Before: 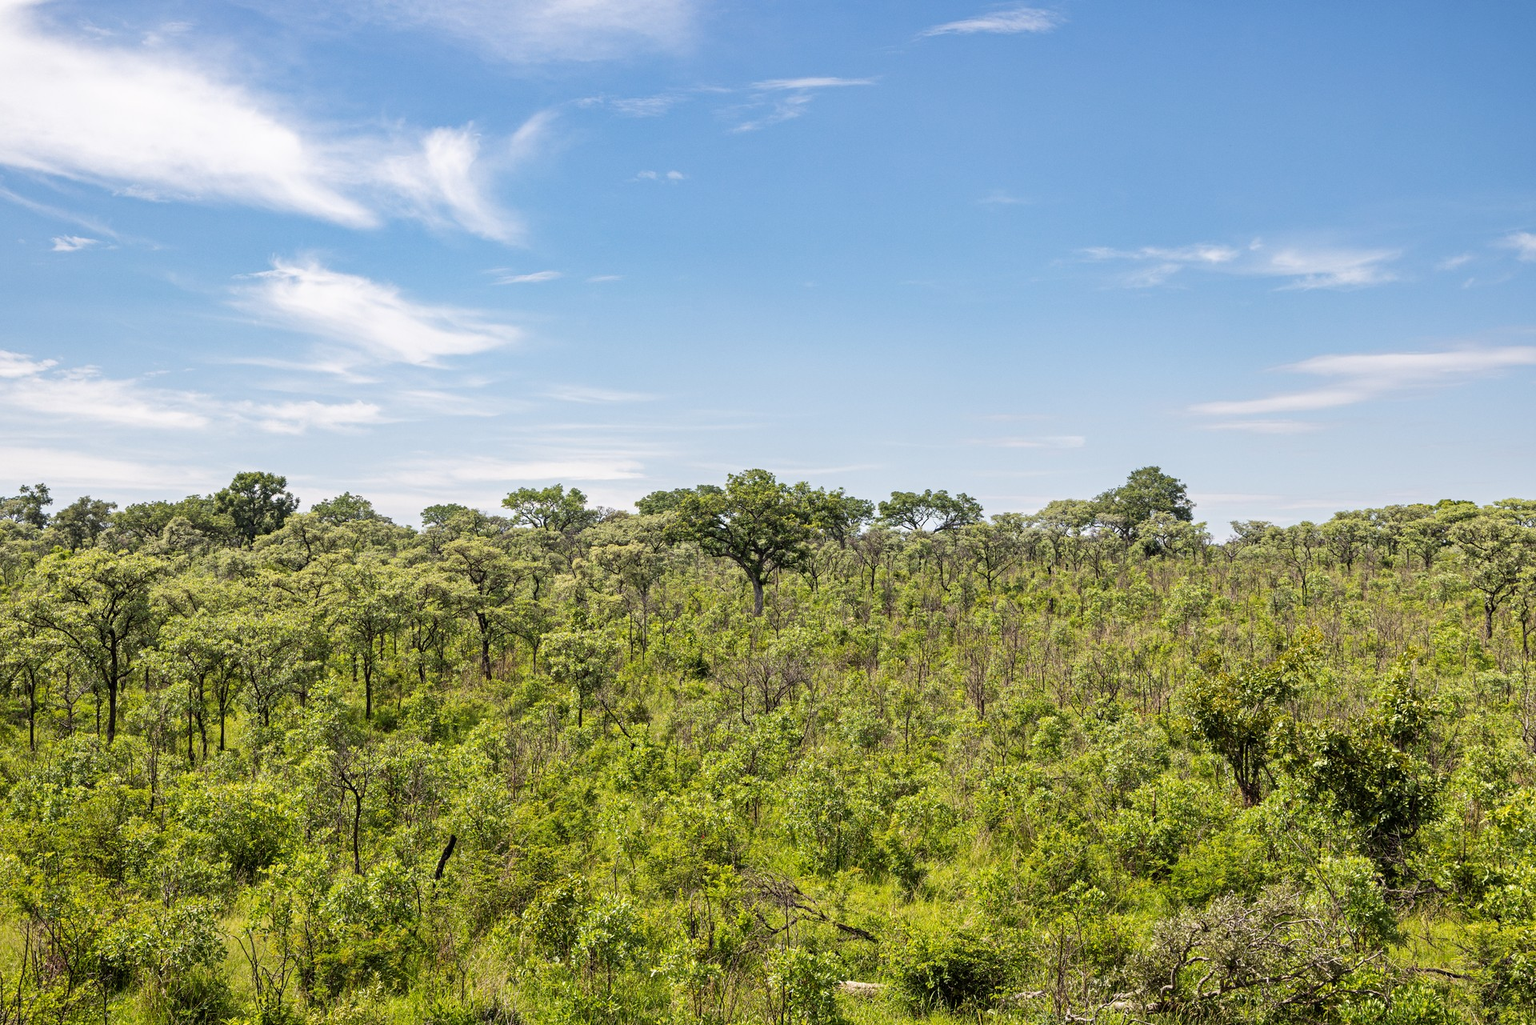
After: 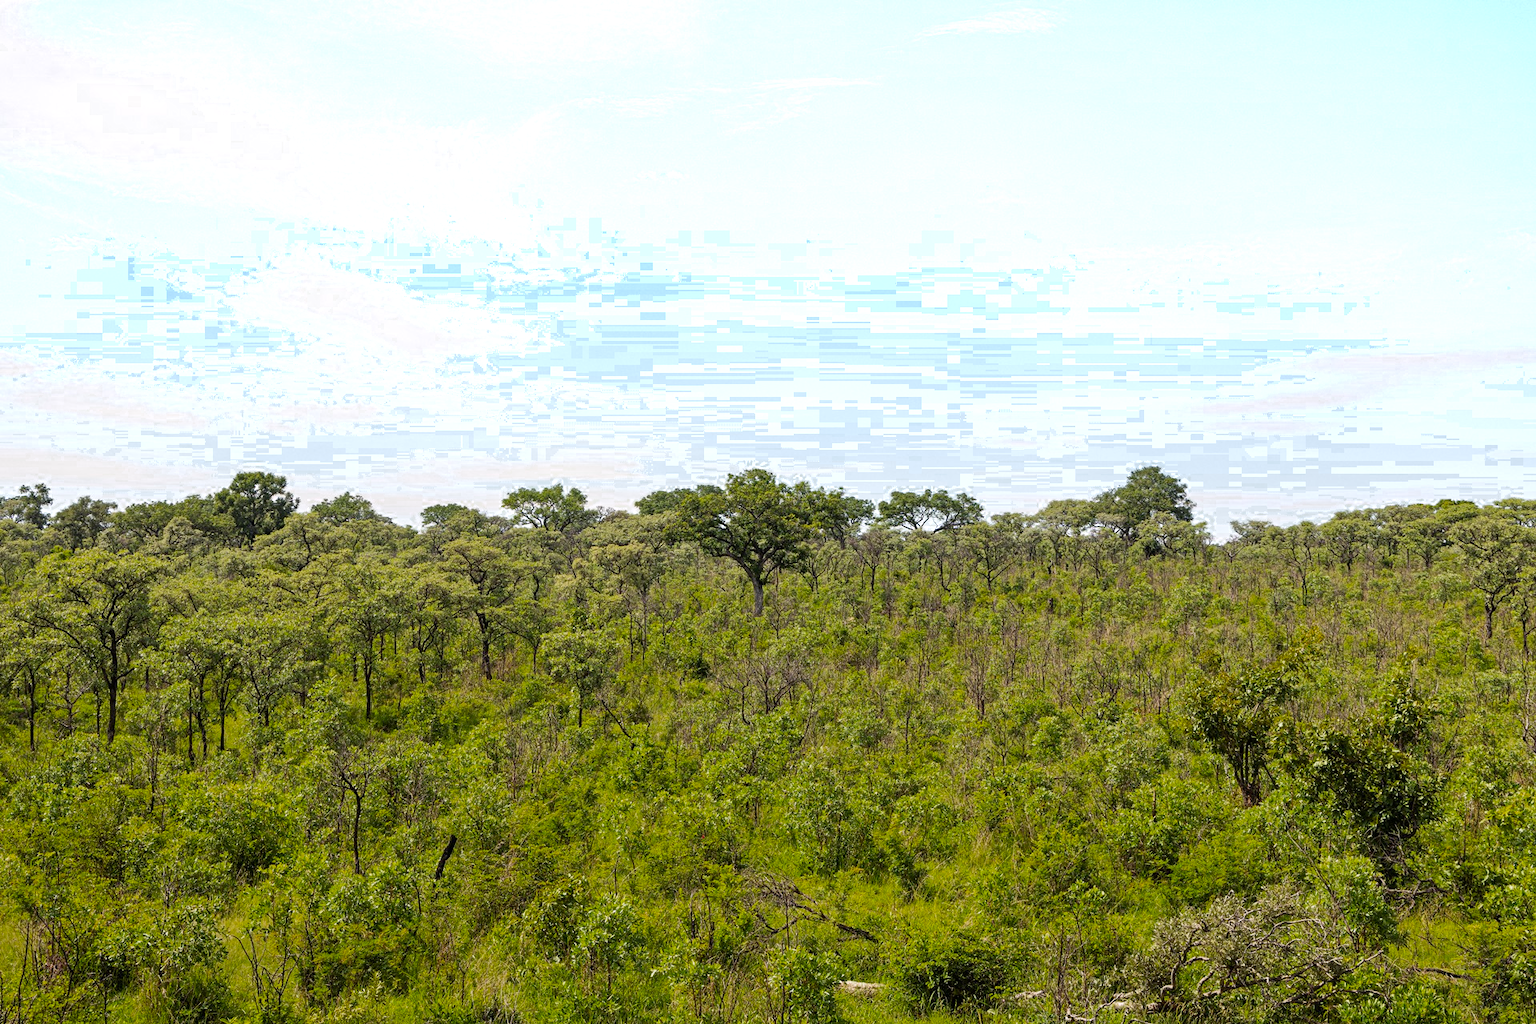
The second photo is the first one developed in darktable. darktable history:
contrast brightness saturation: saturation 0.1
color zones: curves: ch0 [(0.203, 0.433) (0.607, 0.517) (0.697, 0.696) (0.705, 0.897)]
